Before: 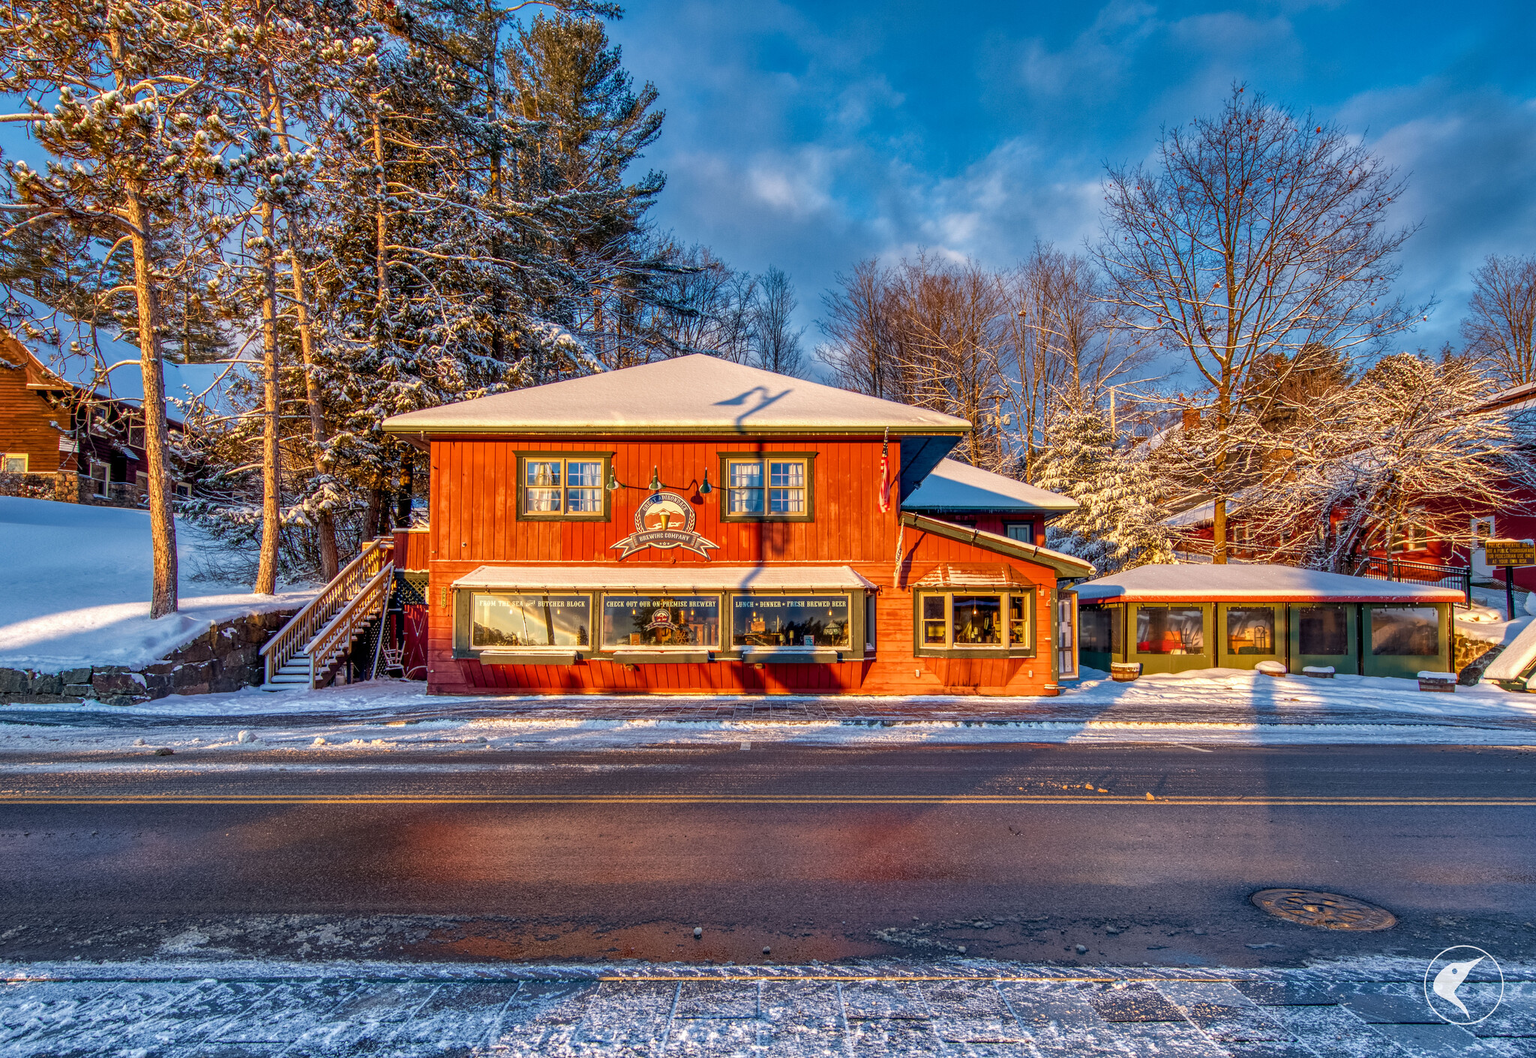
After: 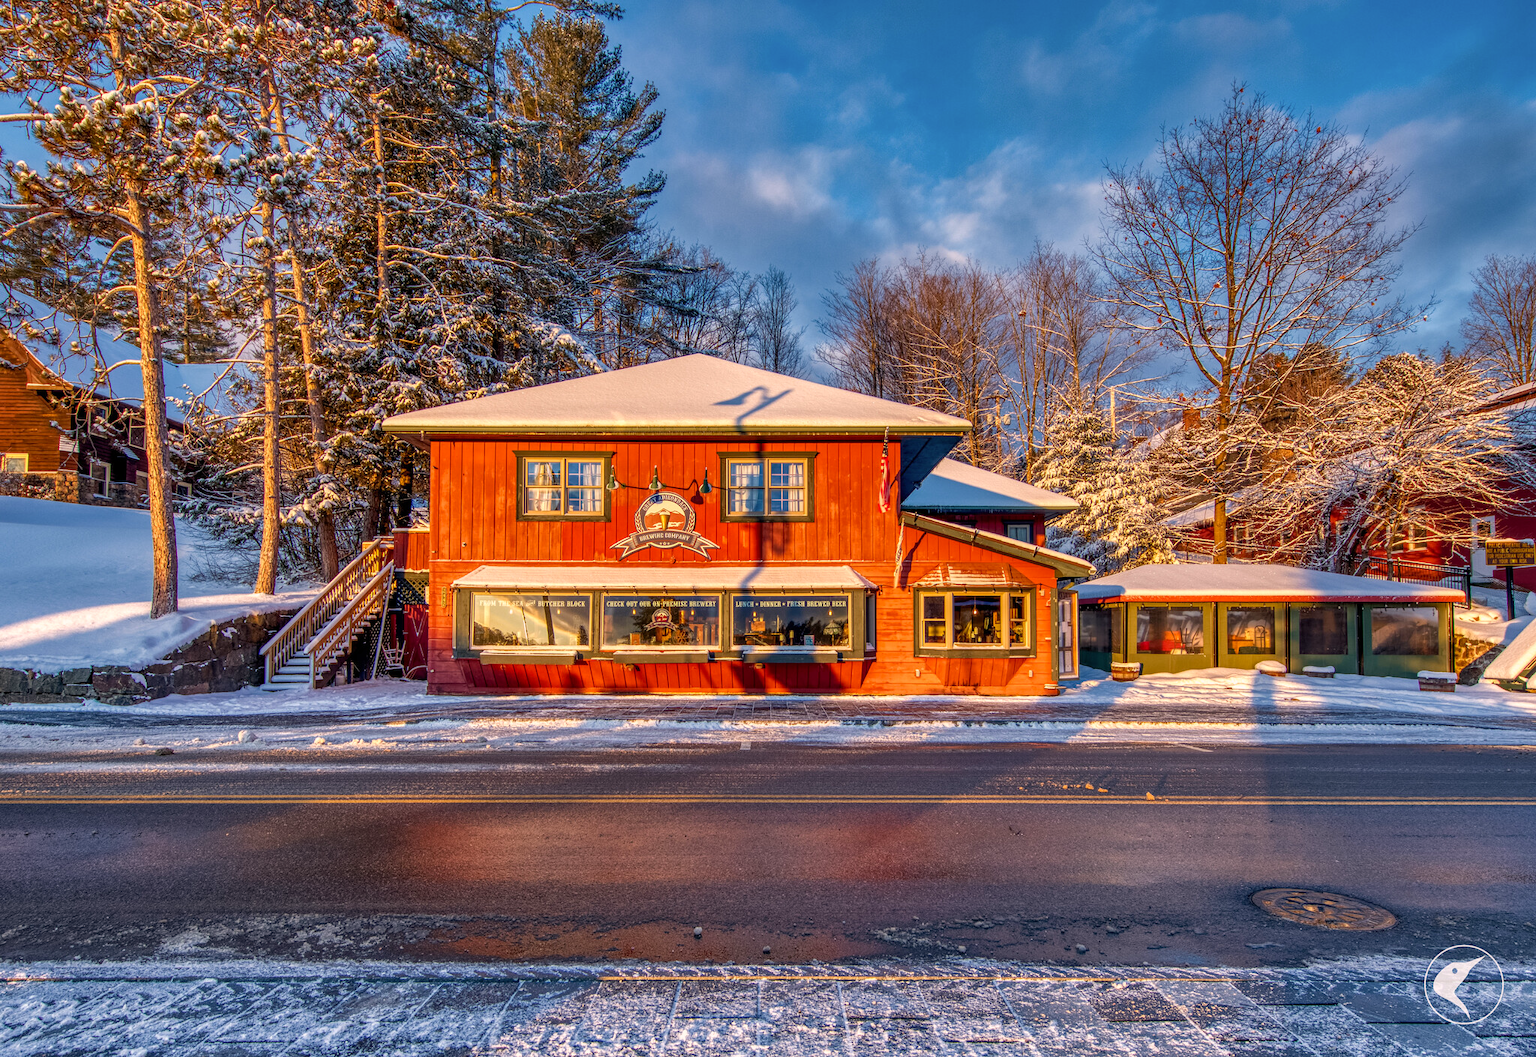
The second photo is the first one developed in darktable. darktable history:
color correction: highlights a* 5.94, highlights b* 4.68
